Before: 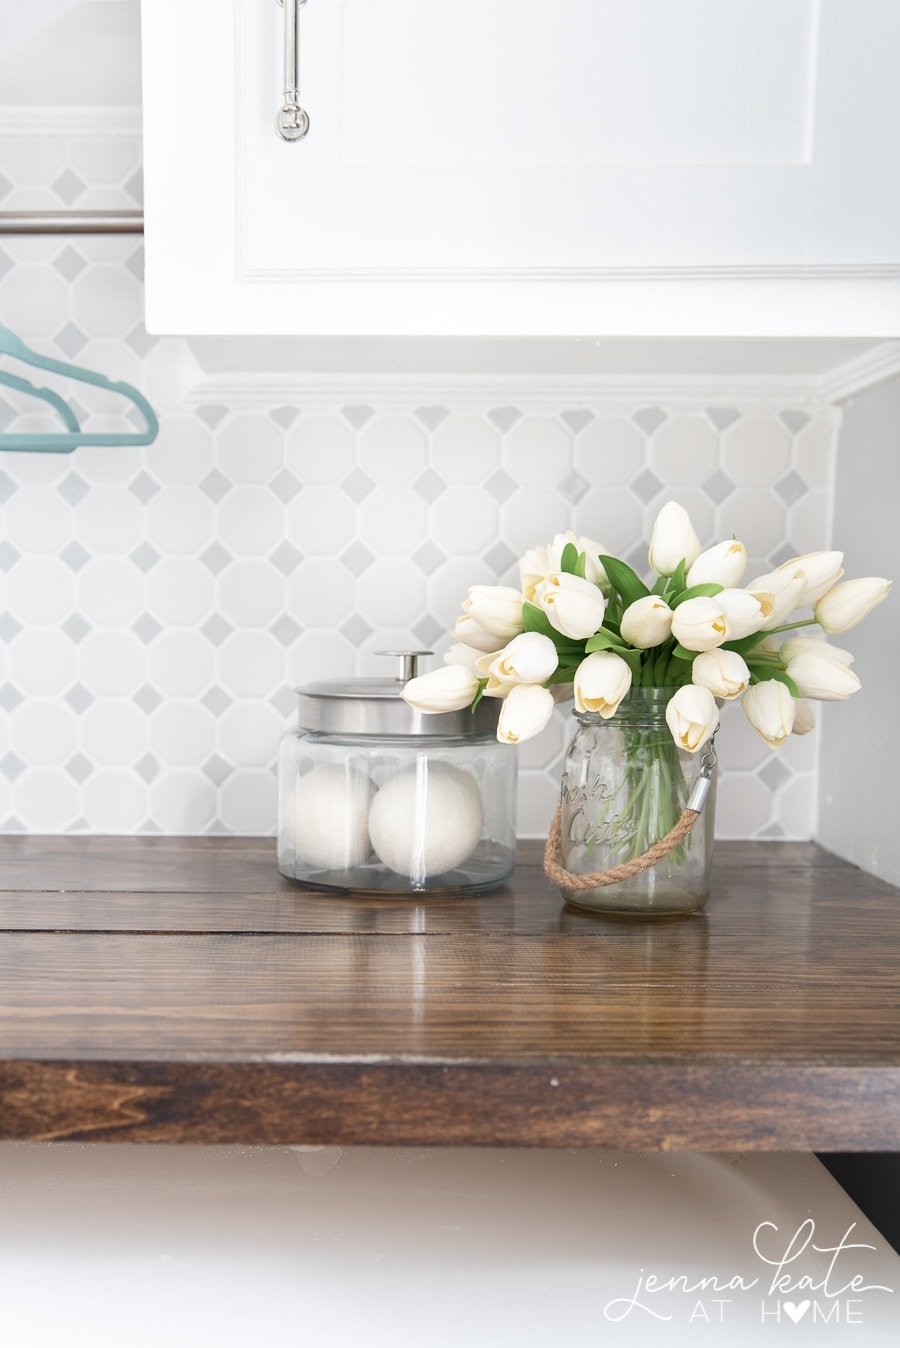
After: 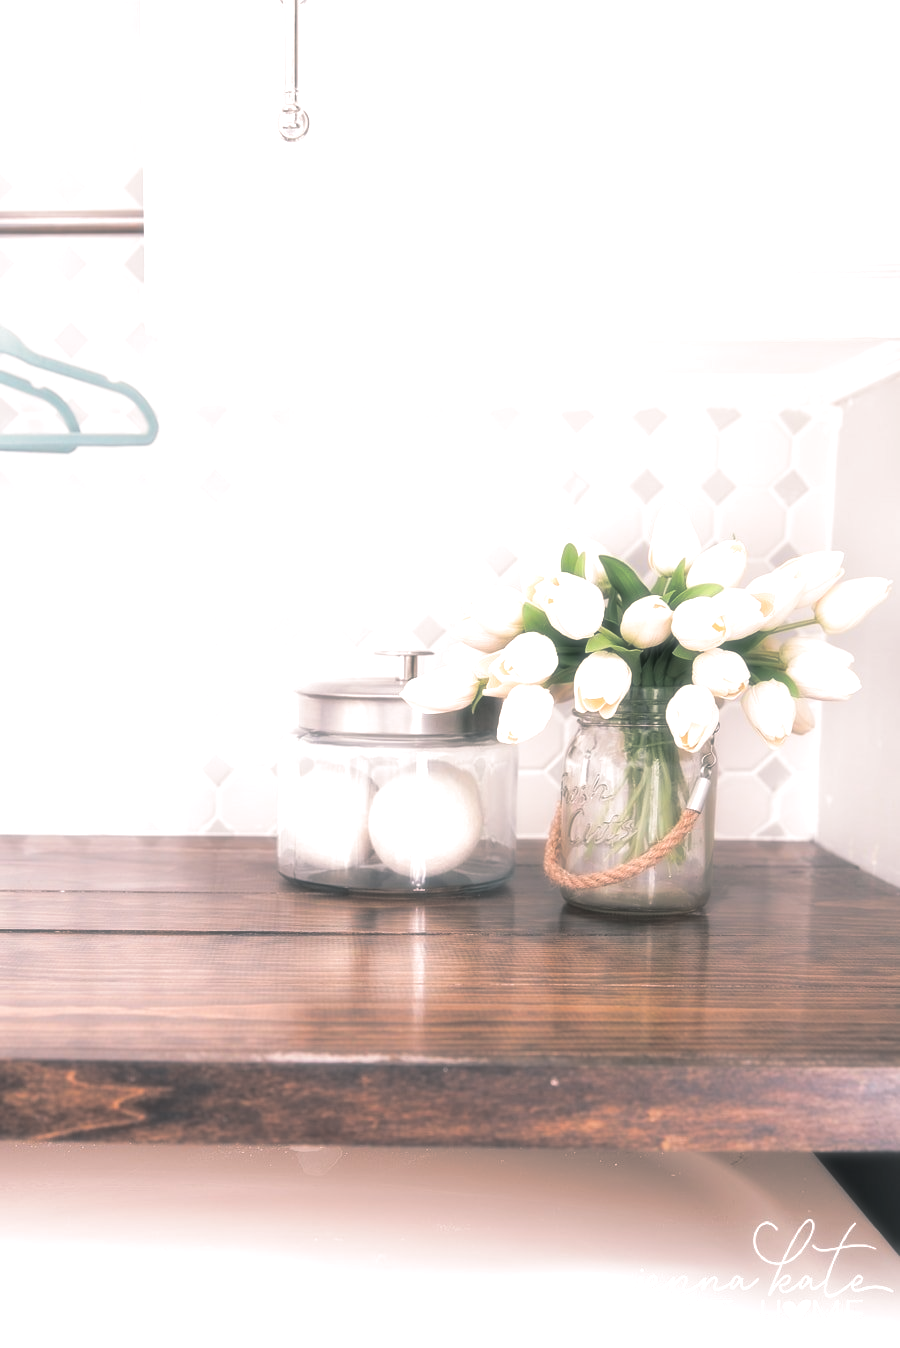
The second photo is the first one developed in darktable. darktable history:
soften: size 19.52%, mix 20.32%
white balance: red 1.127, blue 0.943
color correction: highlights a* -0.772, highlights b* -8.92
exposure: black level correction 0.001, exposure 0.5 EV, compensate exposure bias true, compensate highlight preservation false
split-toning: shadows › hue 201.6°, shadows › saturation 0.16, highlights › hue 50.4°, highlights › saturation 0.2, balance -49.9
